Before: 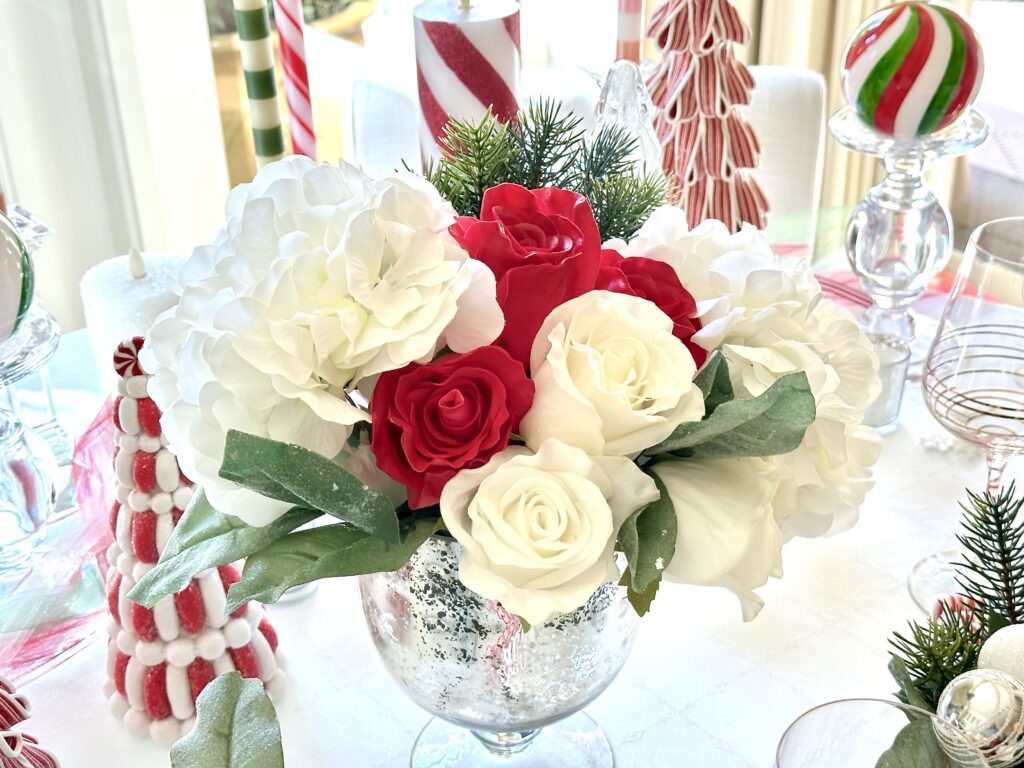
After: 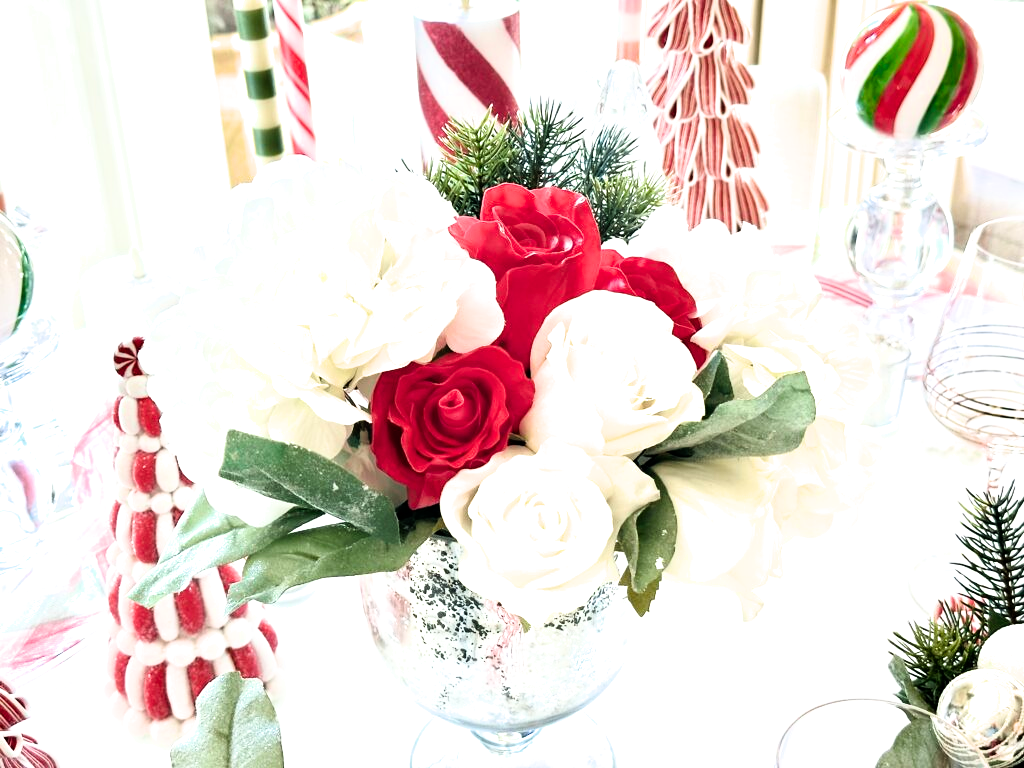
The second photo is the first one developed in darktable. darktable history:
filmic rgb: black relative exposure -6.42 EV, white relative exposure 2.42 EV, target white luminance 99.932%, hardness 5.31, latitude 0.656%, contrast 1.426, highlights saturation mix 3.29%, contrast in shadows safe
exposure: exposure 0.406 EV, compensate highlight preservation false
